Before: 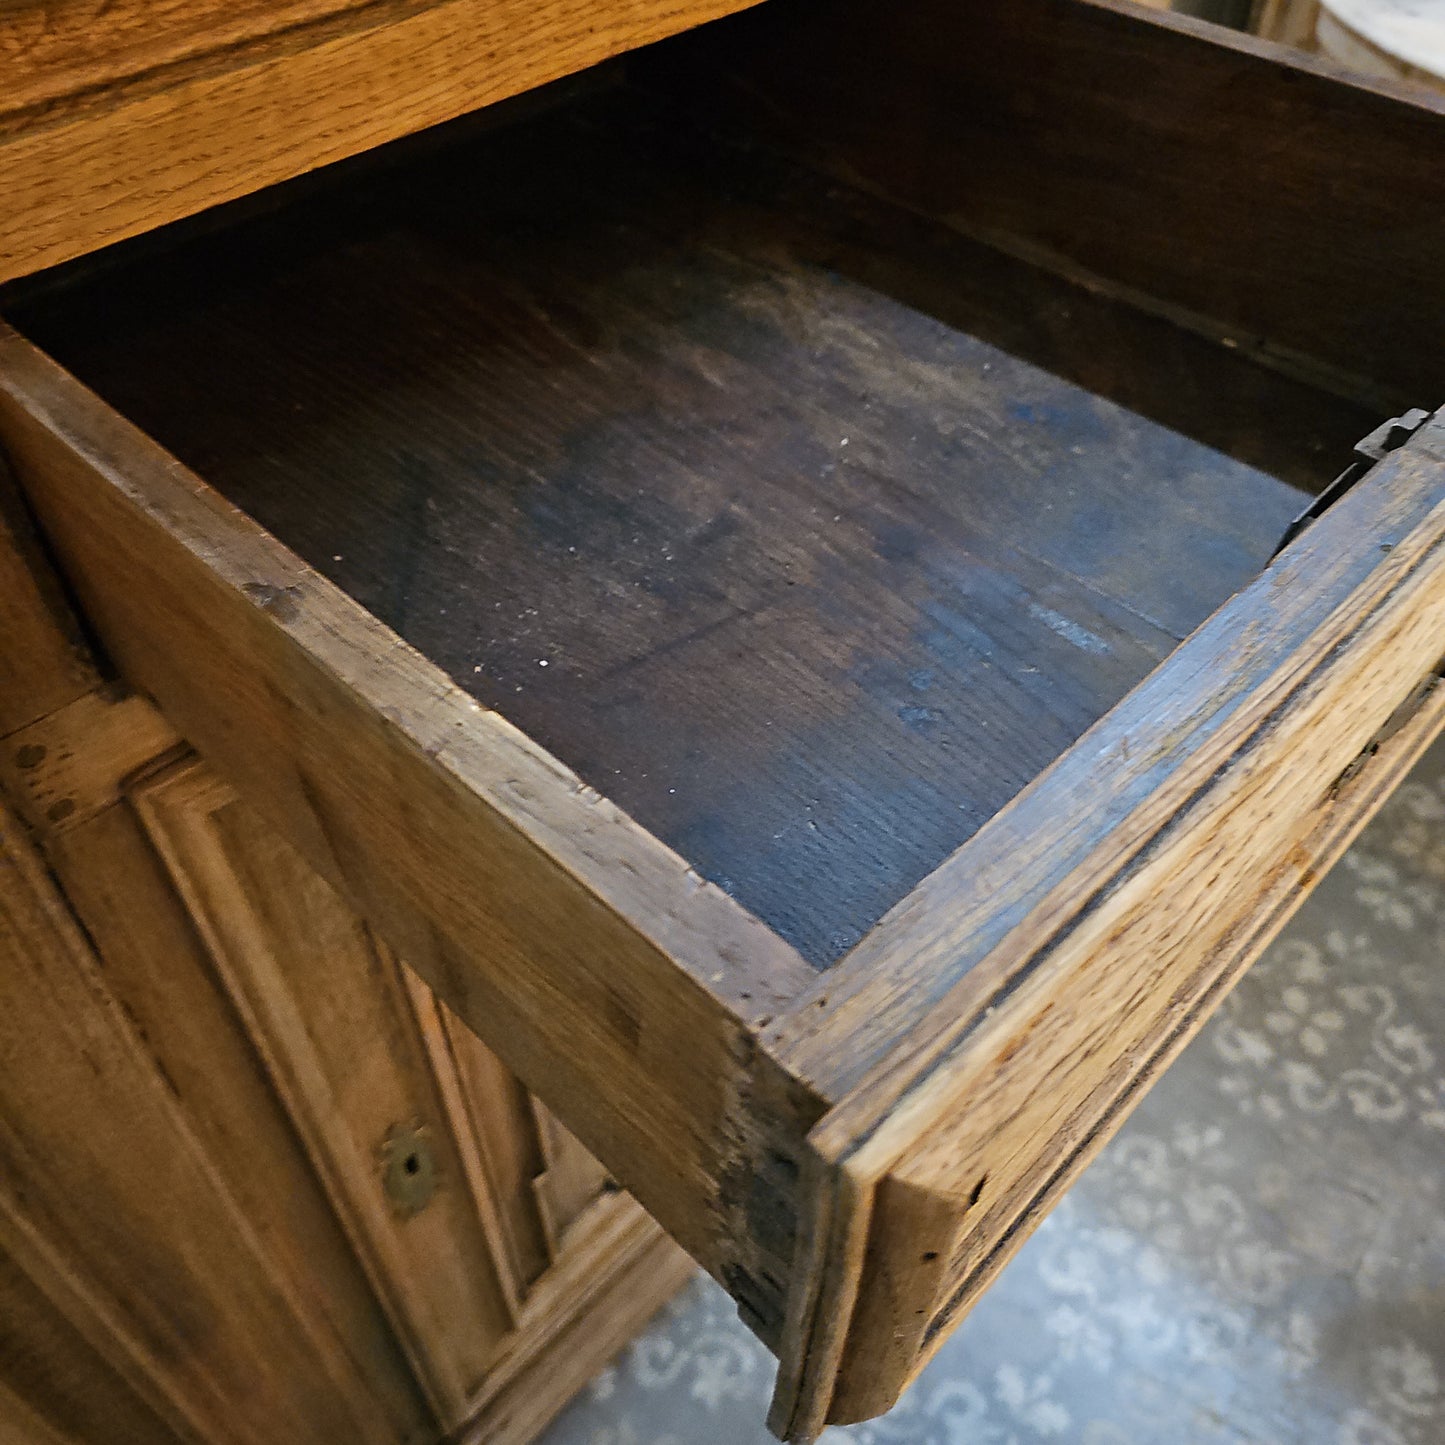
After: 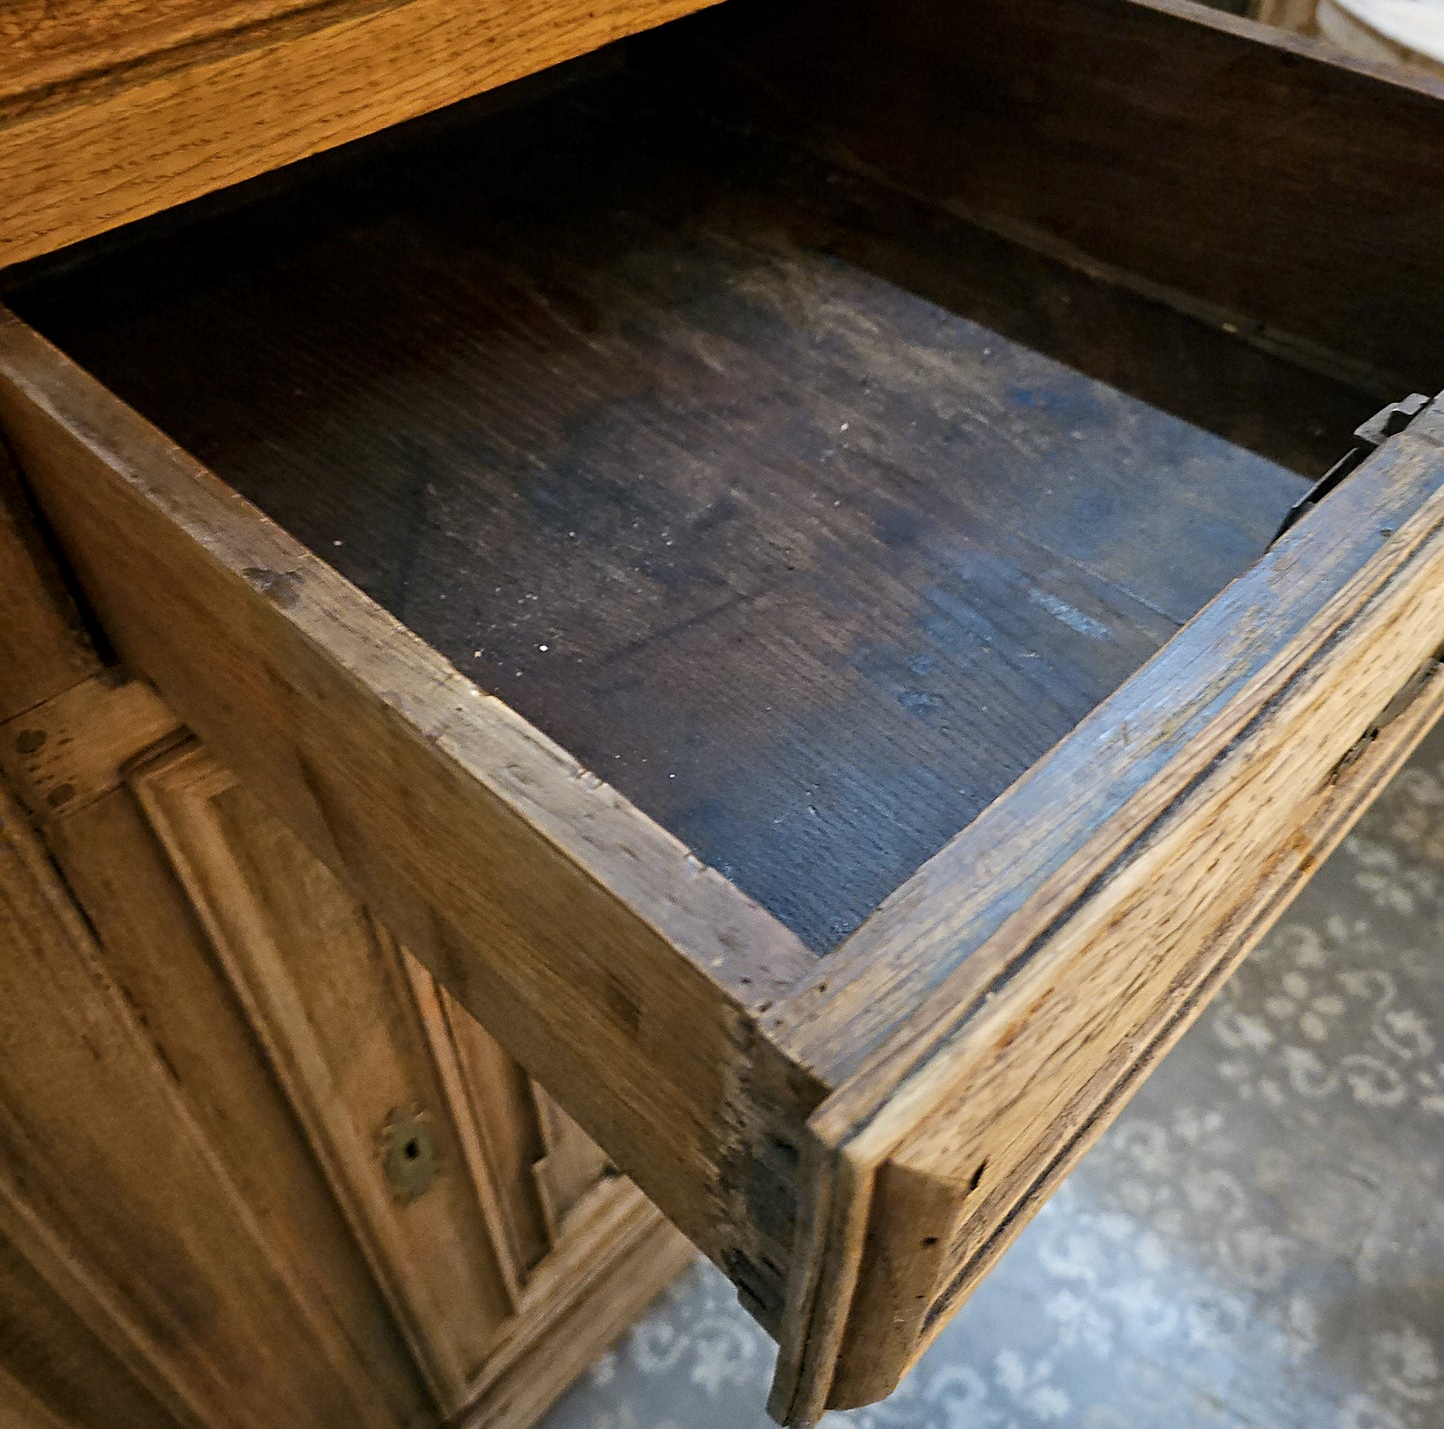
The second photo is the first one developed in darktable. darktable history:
crop: top 1.08%, right 0.062%
local contrast: highlights 106%, shadows 102%, detail 120%, midtone range 0.2
